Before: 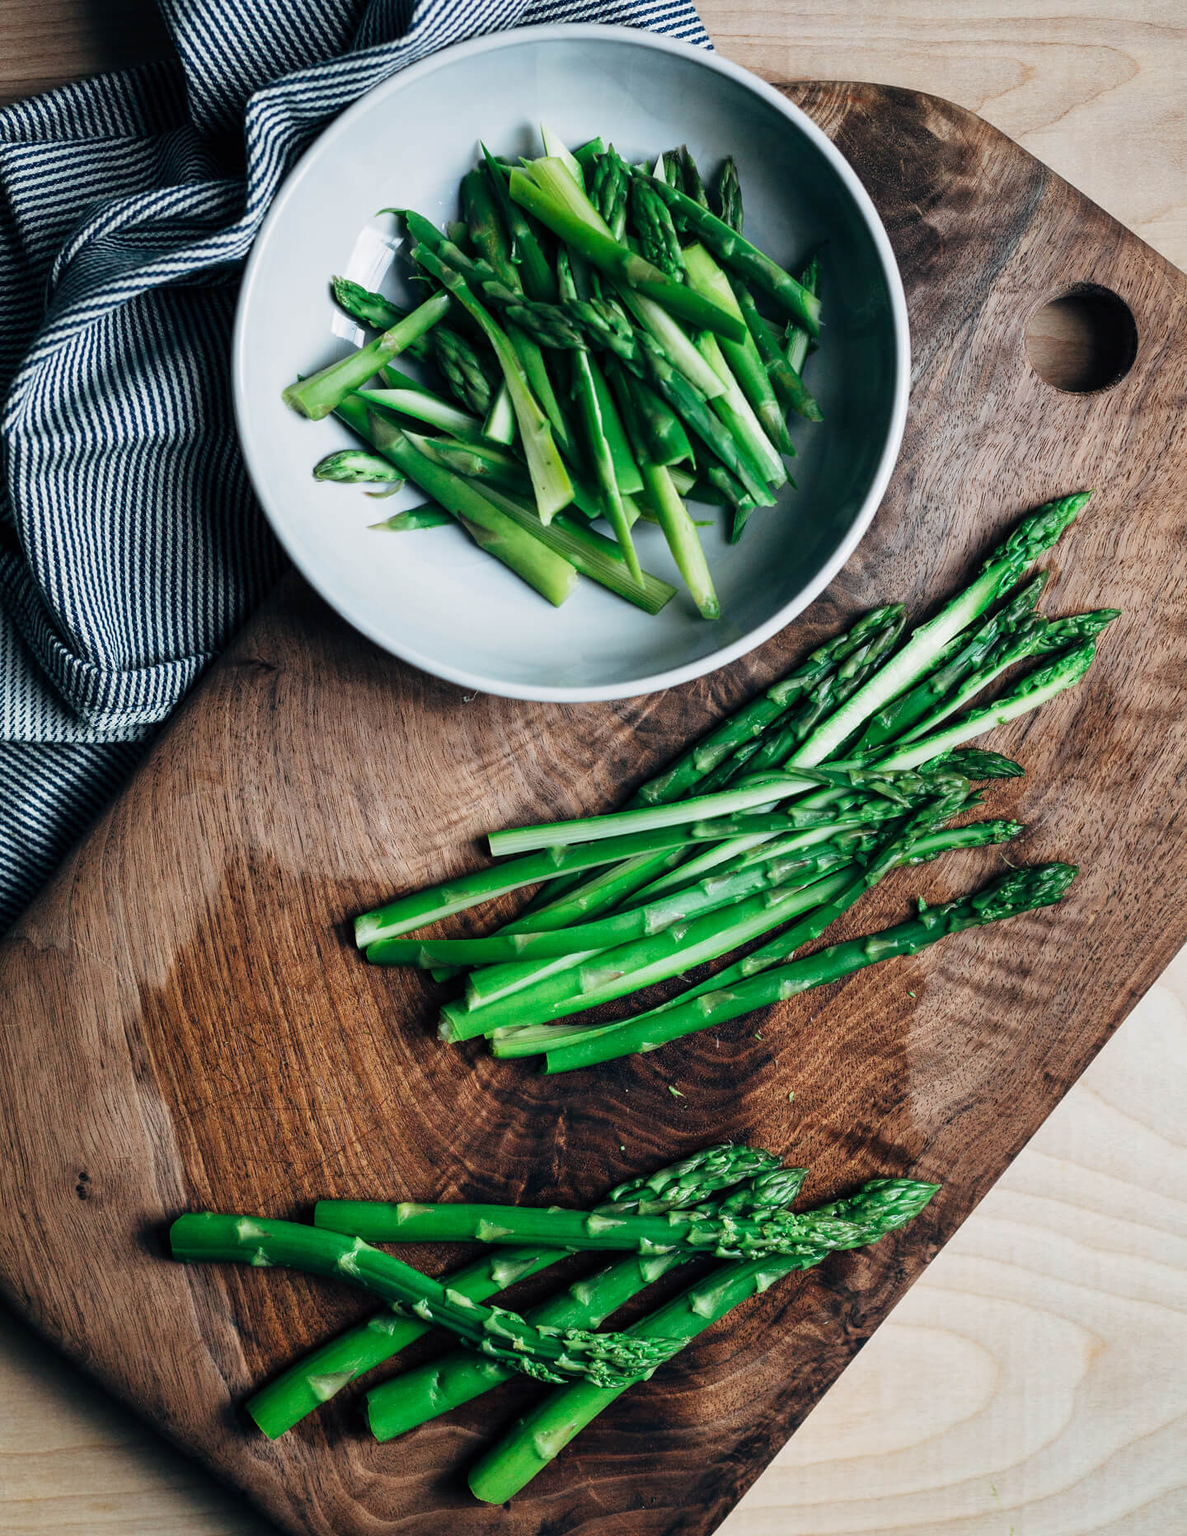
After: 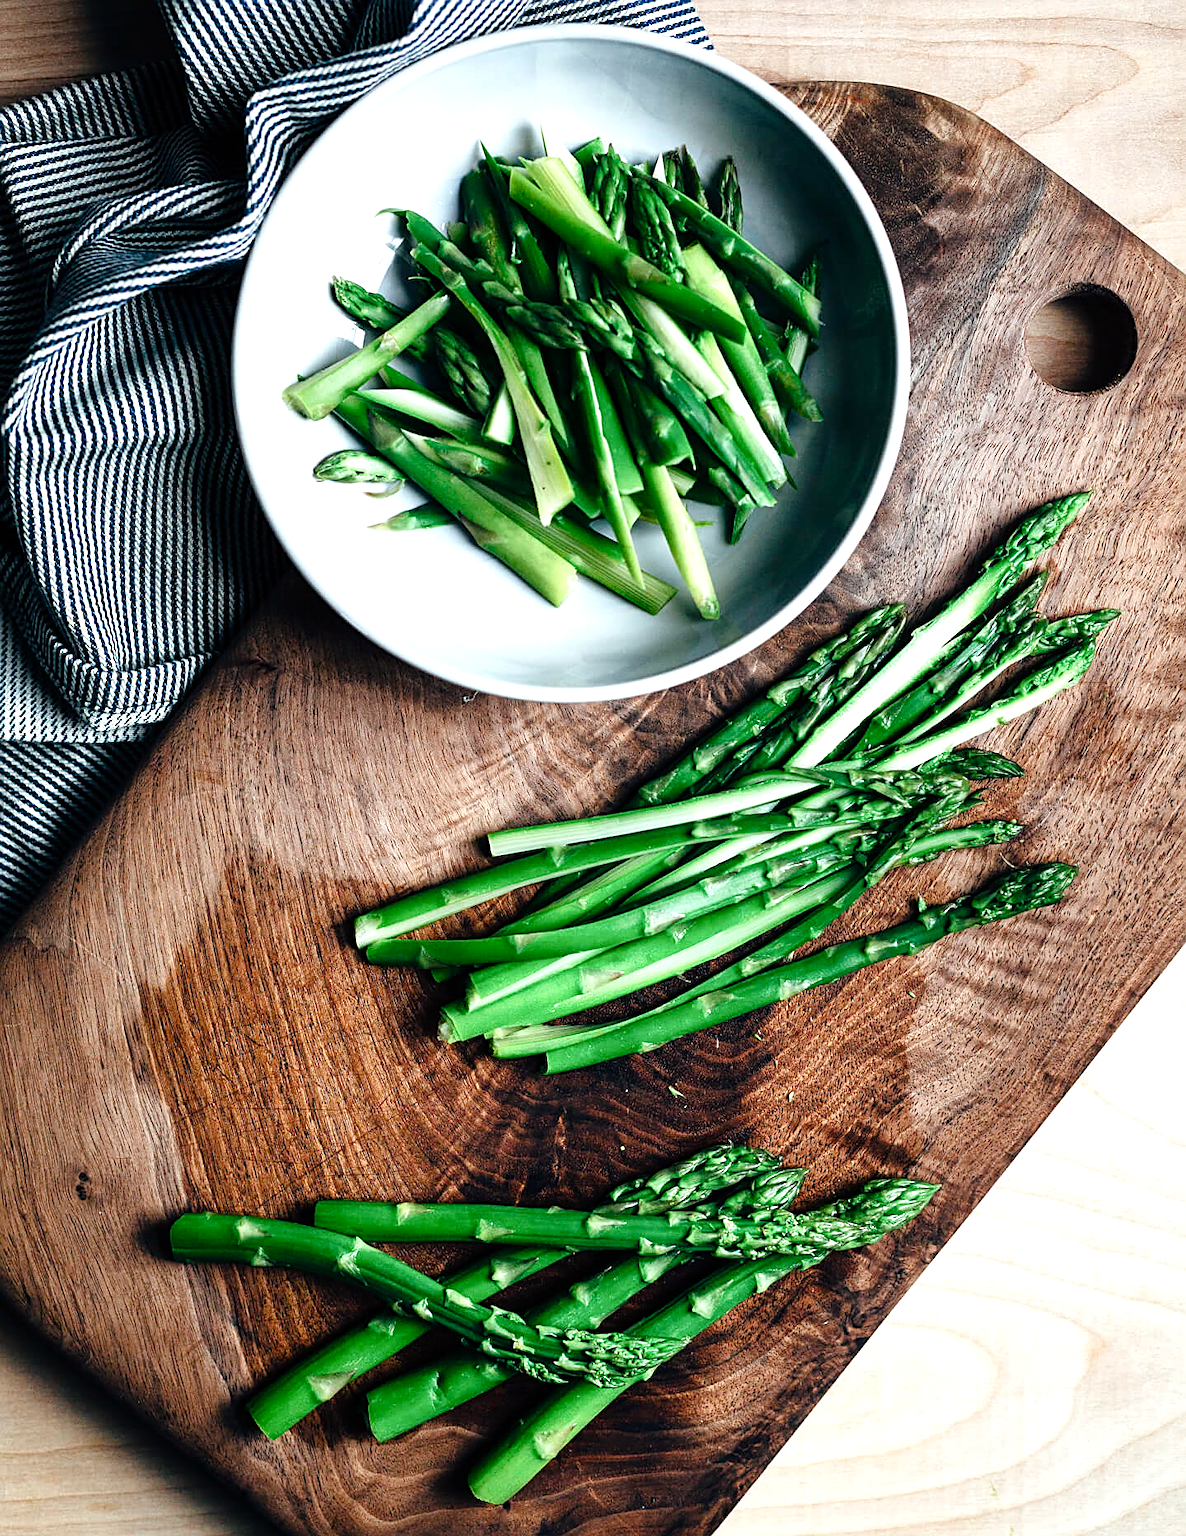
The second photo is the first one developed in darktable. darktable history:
sharpen: on, module defaults
color balance rgb: power › luminance 0.858%, power › chroma 0.397%, power › hue 32.17°, perceptual saturation grading › global saturation 25.499%, perceptual saturation grading › highlights -50.556%, perceptual saturation grading › shadows 30.176%
tone equalizer: -8 EV -0.715 EV, -7 EV -0.668 EV, -6 EV -0.572 EV, -5 EV -0.41 EV, -3 EV 0.401 EV, -2 EV 0.6 EV, -1 EV 0.675 EV, +0 EV 0.73 EV
